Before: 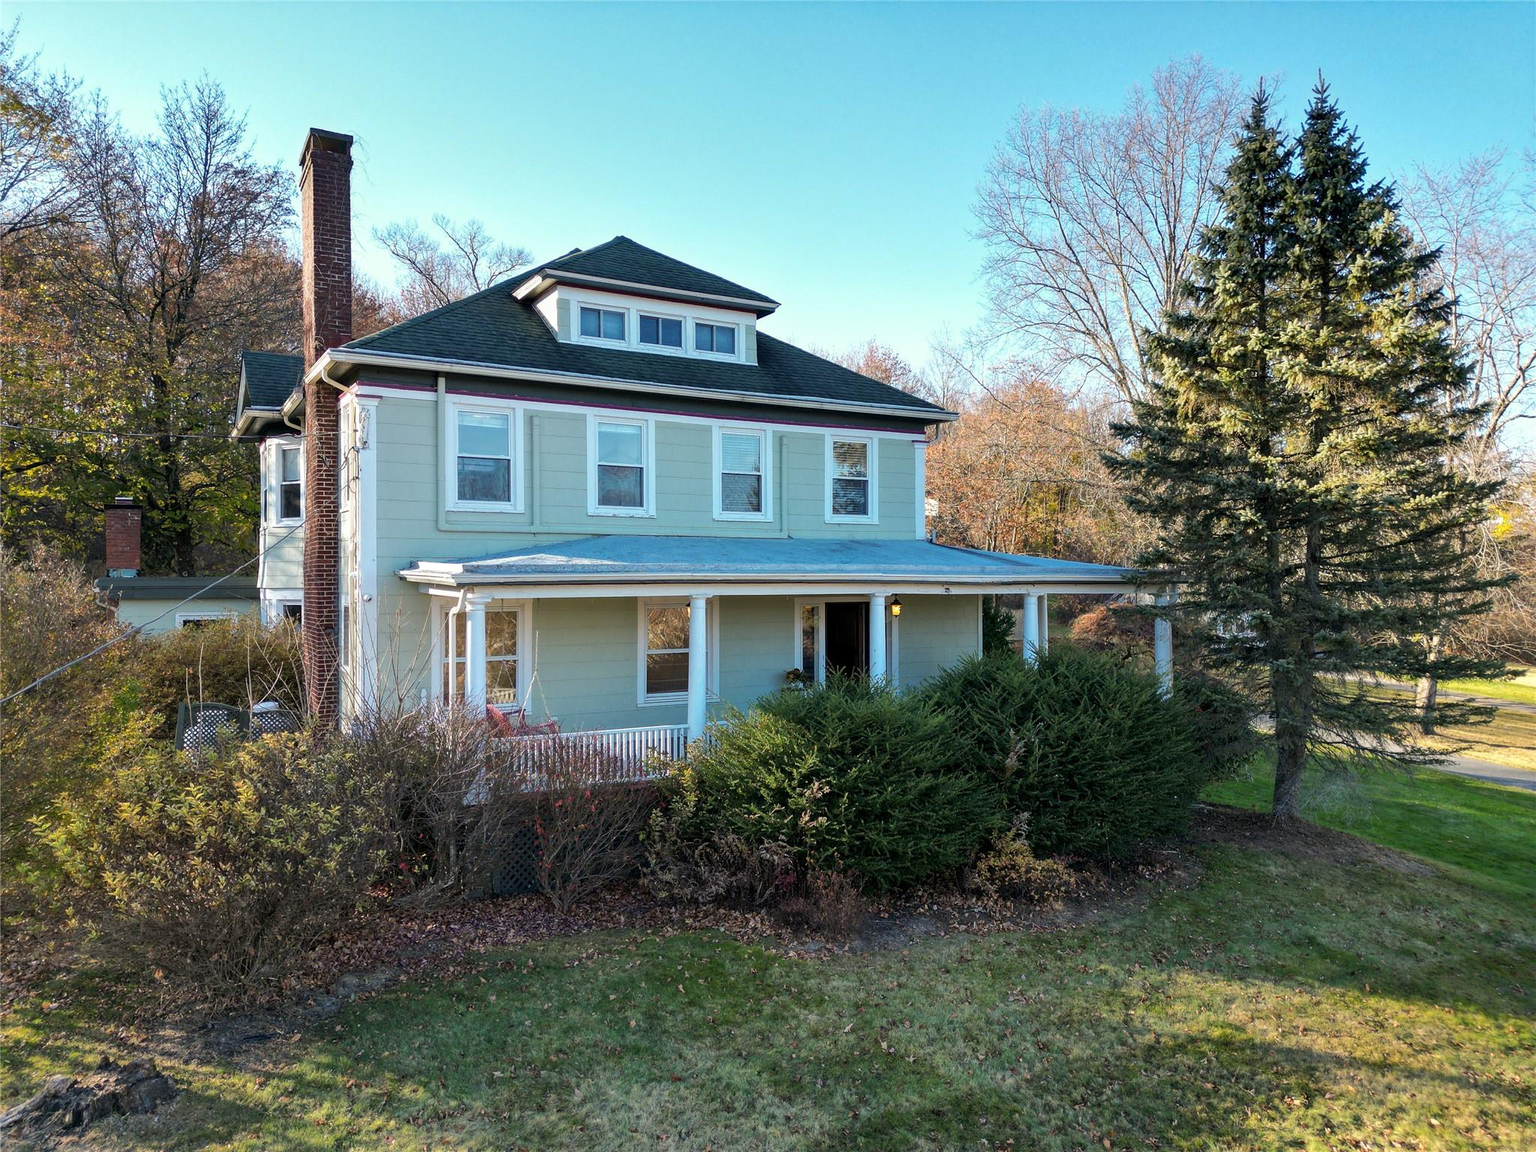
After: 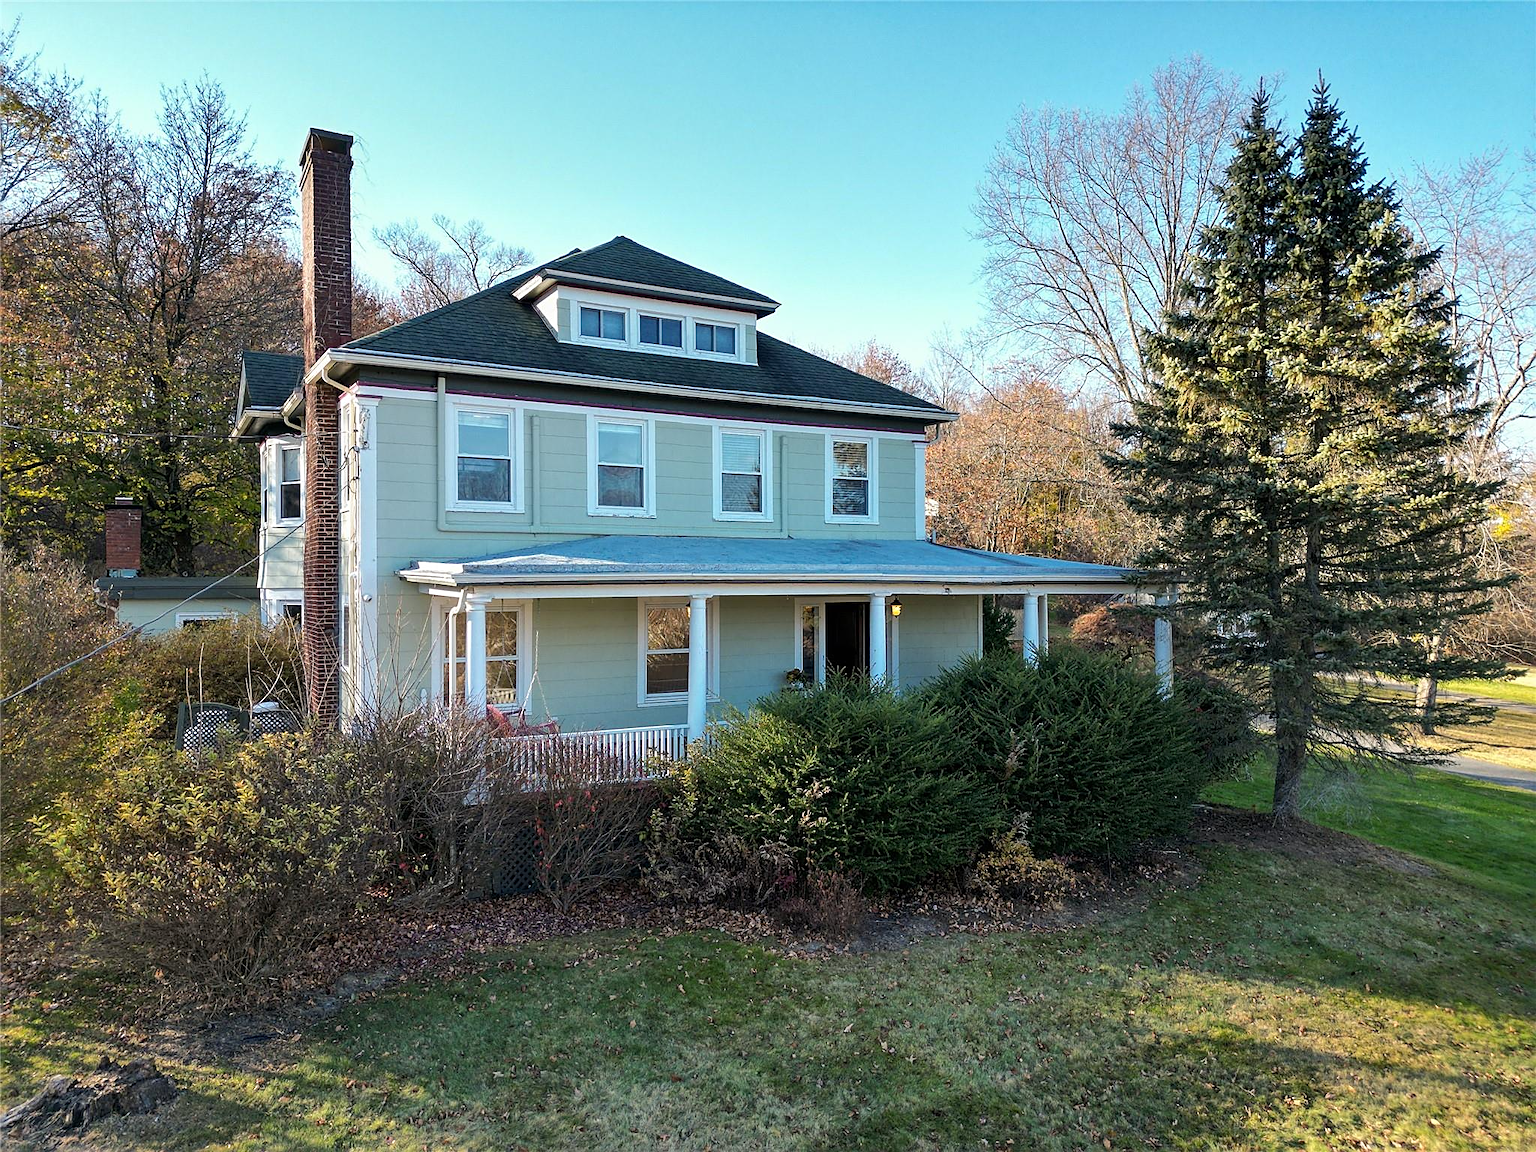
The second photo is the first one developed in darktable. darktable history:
exposure: black level correction 0, exposure 0 EV, compensate highlight preservation false
sharpen: on, module defaults
